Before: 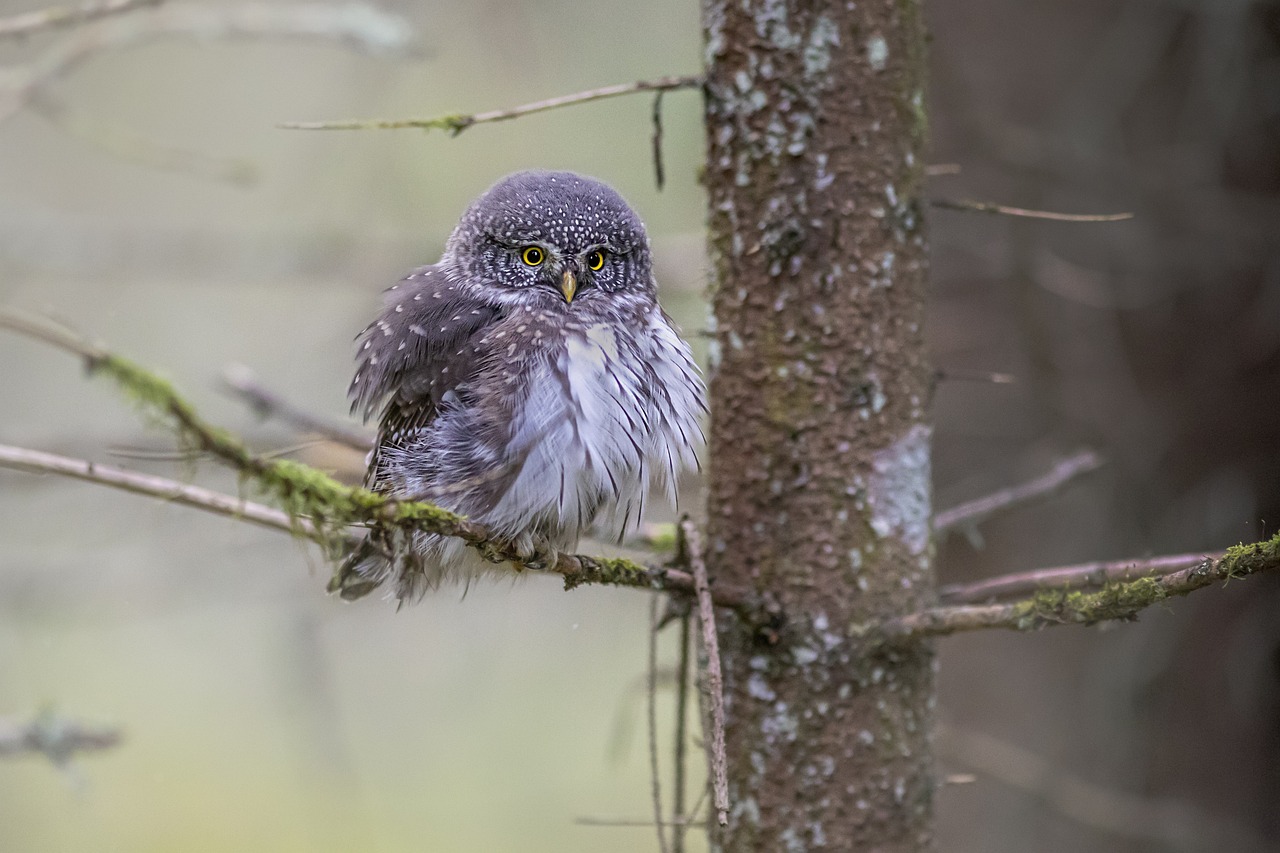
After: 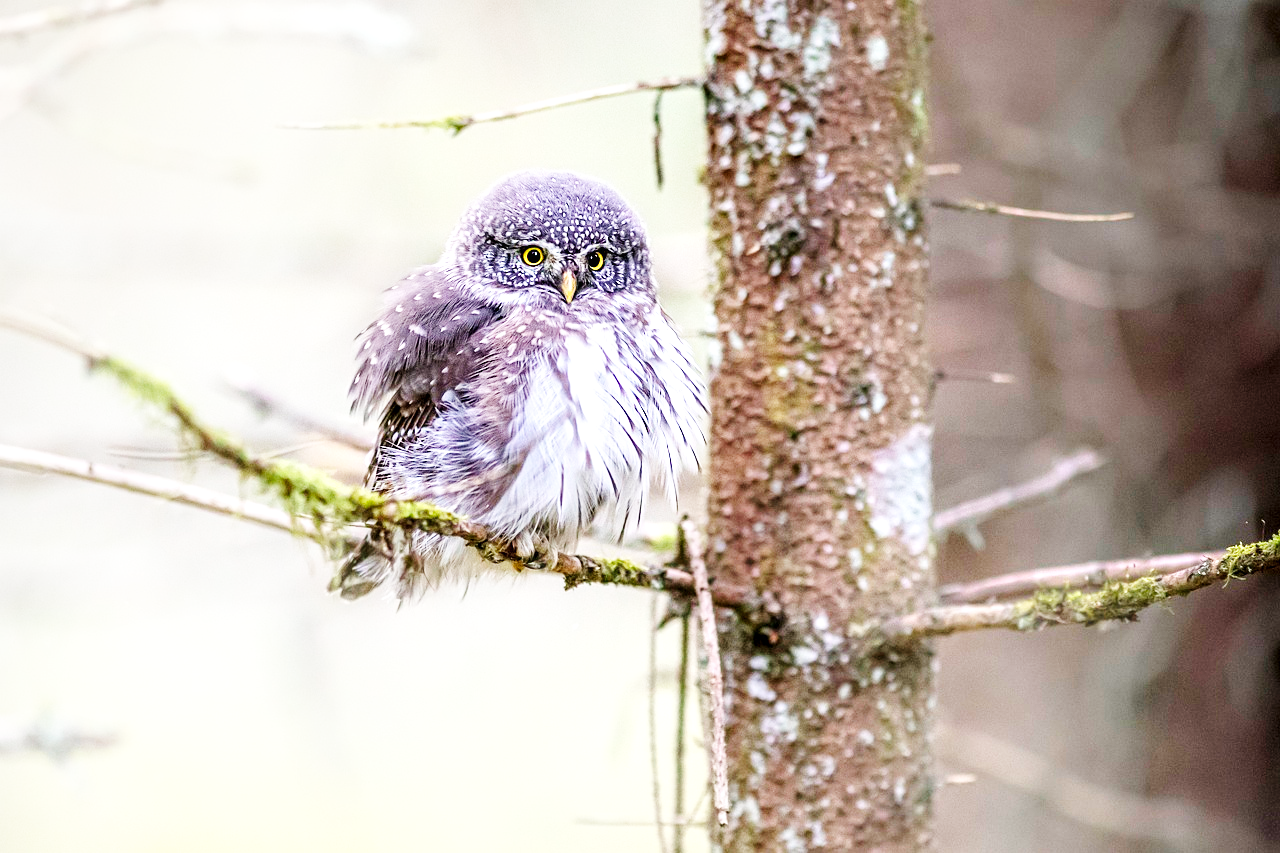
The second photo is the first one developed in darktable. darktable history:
exposure: black level correction 0.001, exposure 0.499 EV, compensate highlight preservation false
local contrast: highlights 107%, shadows 99%, detail 119%, midtone range 0.2
base curve: curves: ch0 [(0, 0.003) (0.001, 0.002) (0.006, 0.004) (0.02, 0.022) (0.048, 0.086) (0.094, 0.234) (0.162, 0.431) (0.258, 0.629) (0.385, 0.8) (0.548, 0.918) (0.751, 0.988) (1, 1)], preserve colors none
